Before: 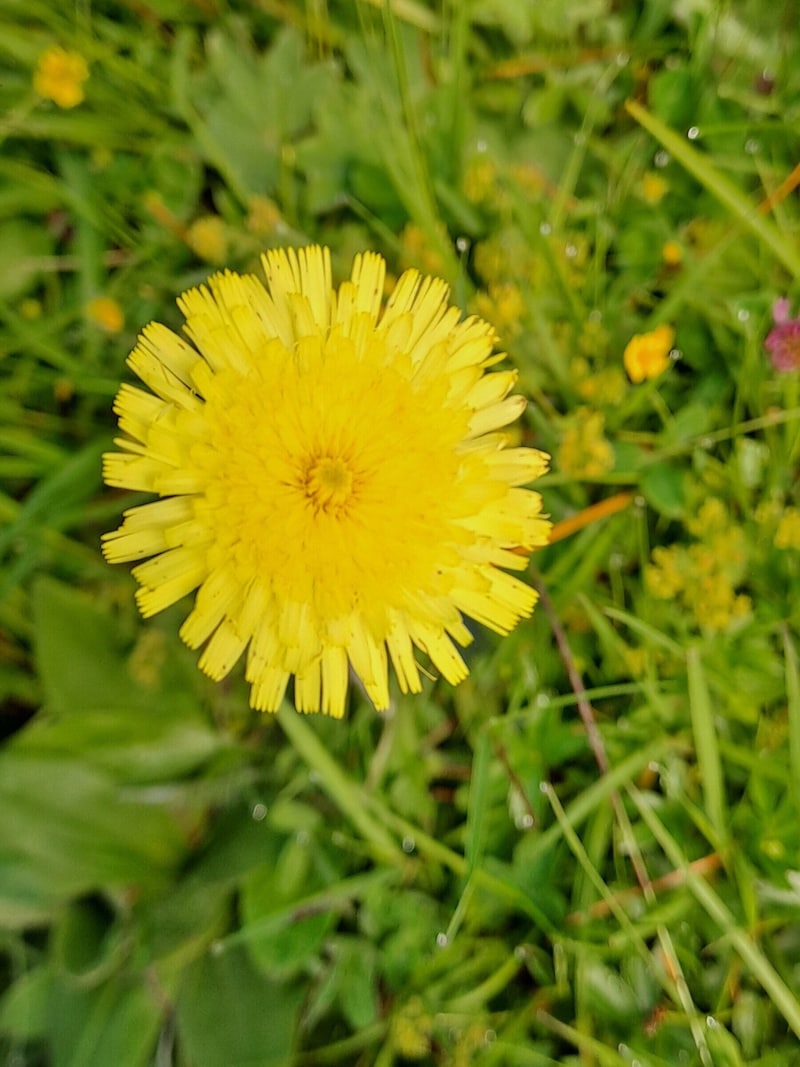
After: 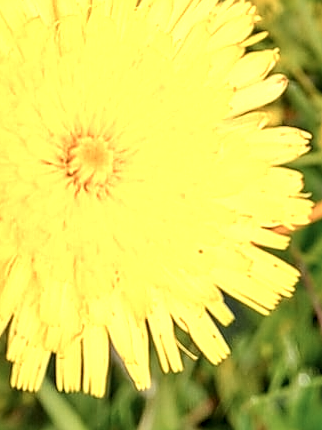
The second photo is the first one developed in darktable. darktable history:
sharpen: on, module defaults
color zones: curves: ch0 [(0.018, 0.548) (0.197, 0.654) (0.425, 0.447) (0.605, 0.658) (0.732, 0.579)]; ch1 [(0.105, 0.531) (0.224, 0.531) (0.386, 0.39) (0.618, 0.456) (0.732, 0.456) (0.956, 0.421)]; ch2 [(0.039, 0.583) (0.215, 0.465) (0.399, 0.544) (0.465, 0.548) (0.614, 0.447) (0.724, 0.43) (0.882, 0.623) (0.956, 0.632)]
crop: left 29.993%, top 30.134%, right 29.728%, bottom 29.543%
local contrast: on, module defaults
